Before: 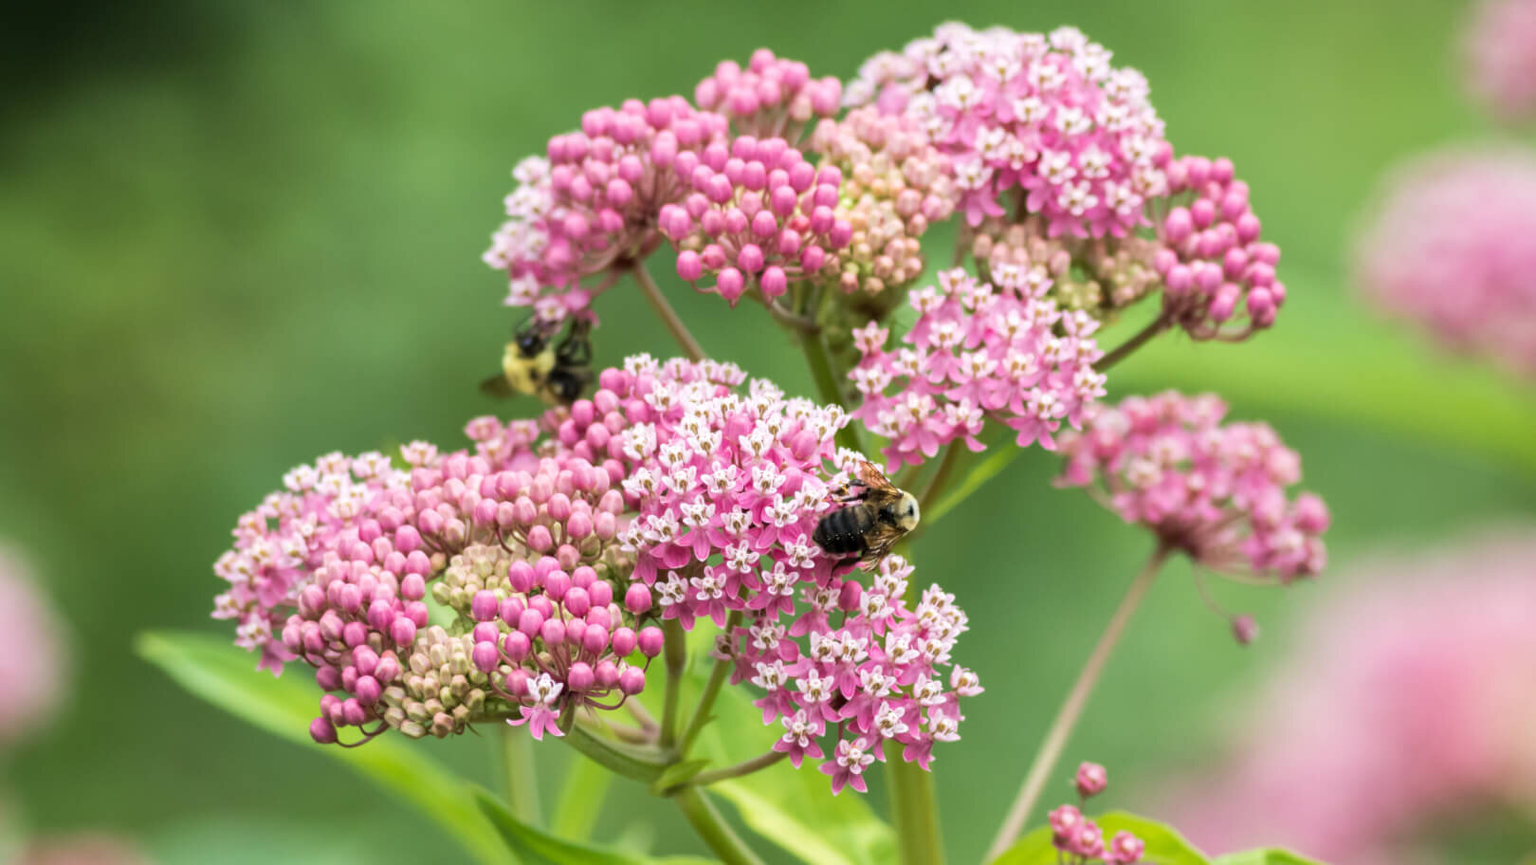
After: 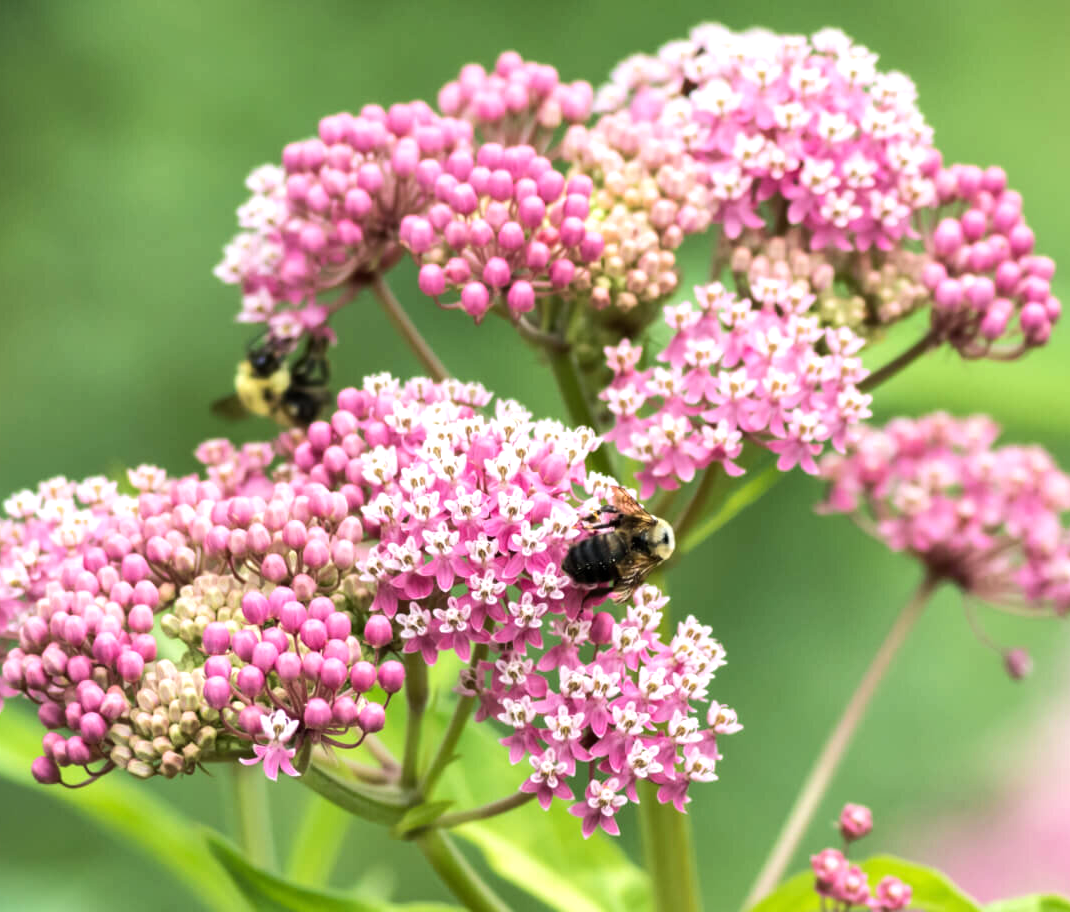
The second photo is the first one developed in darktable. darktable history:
tone equalizer: -8 EV -0.412 EV, -7 EV -0.415 EV, -6 EV -0.312 EV, -5 EV -0.249 EV, -3 EV 0.2 EV, -2 EV 0.361 EV, -1 EV 0.397 EV, +0 EV 0.435 EV, edges refinement/feathering 500, mask exposure compensation -1.57 EV, preserve details no
crop and rotate: left 18.227%, right 15.673%
